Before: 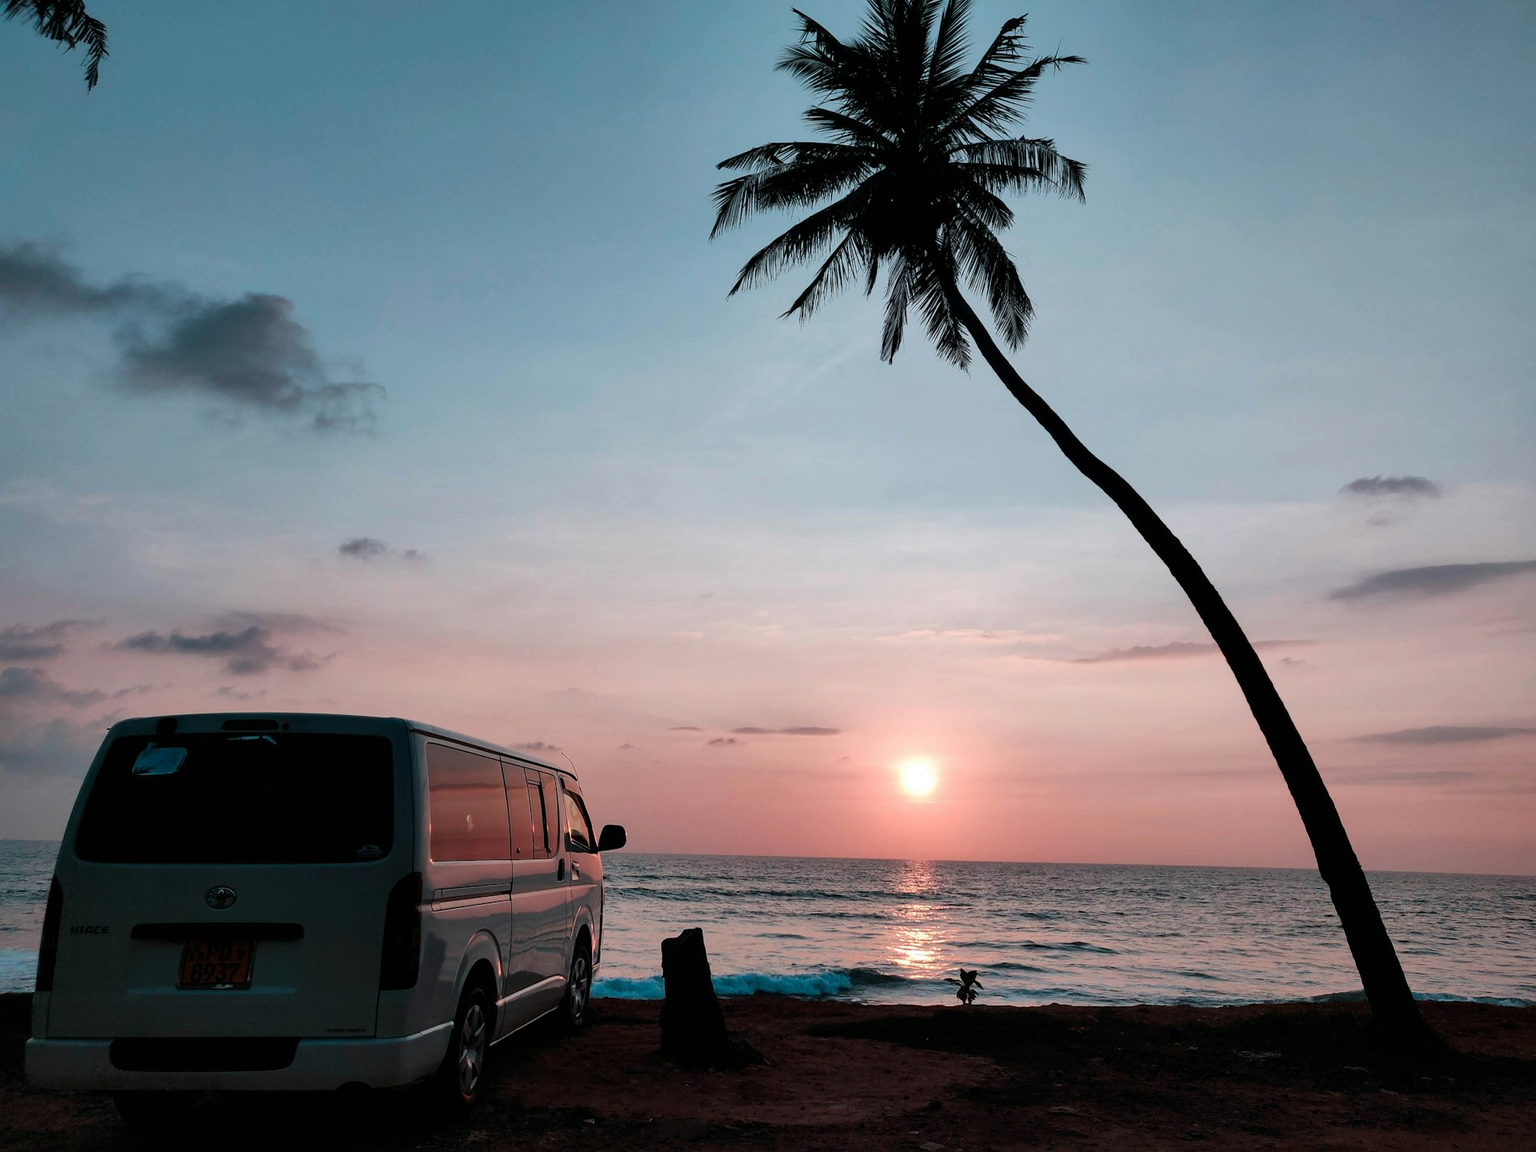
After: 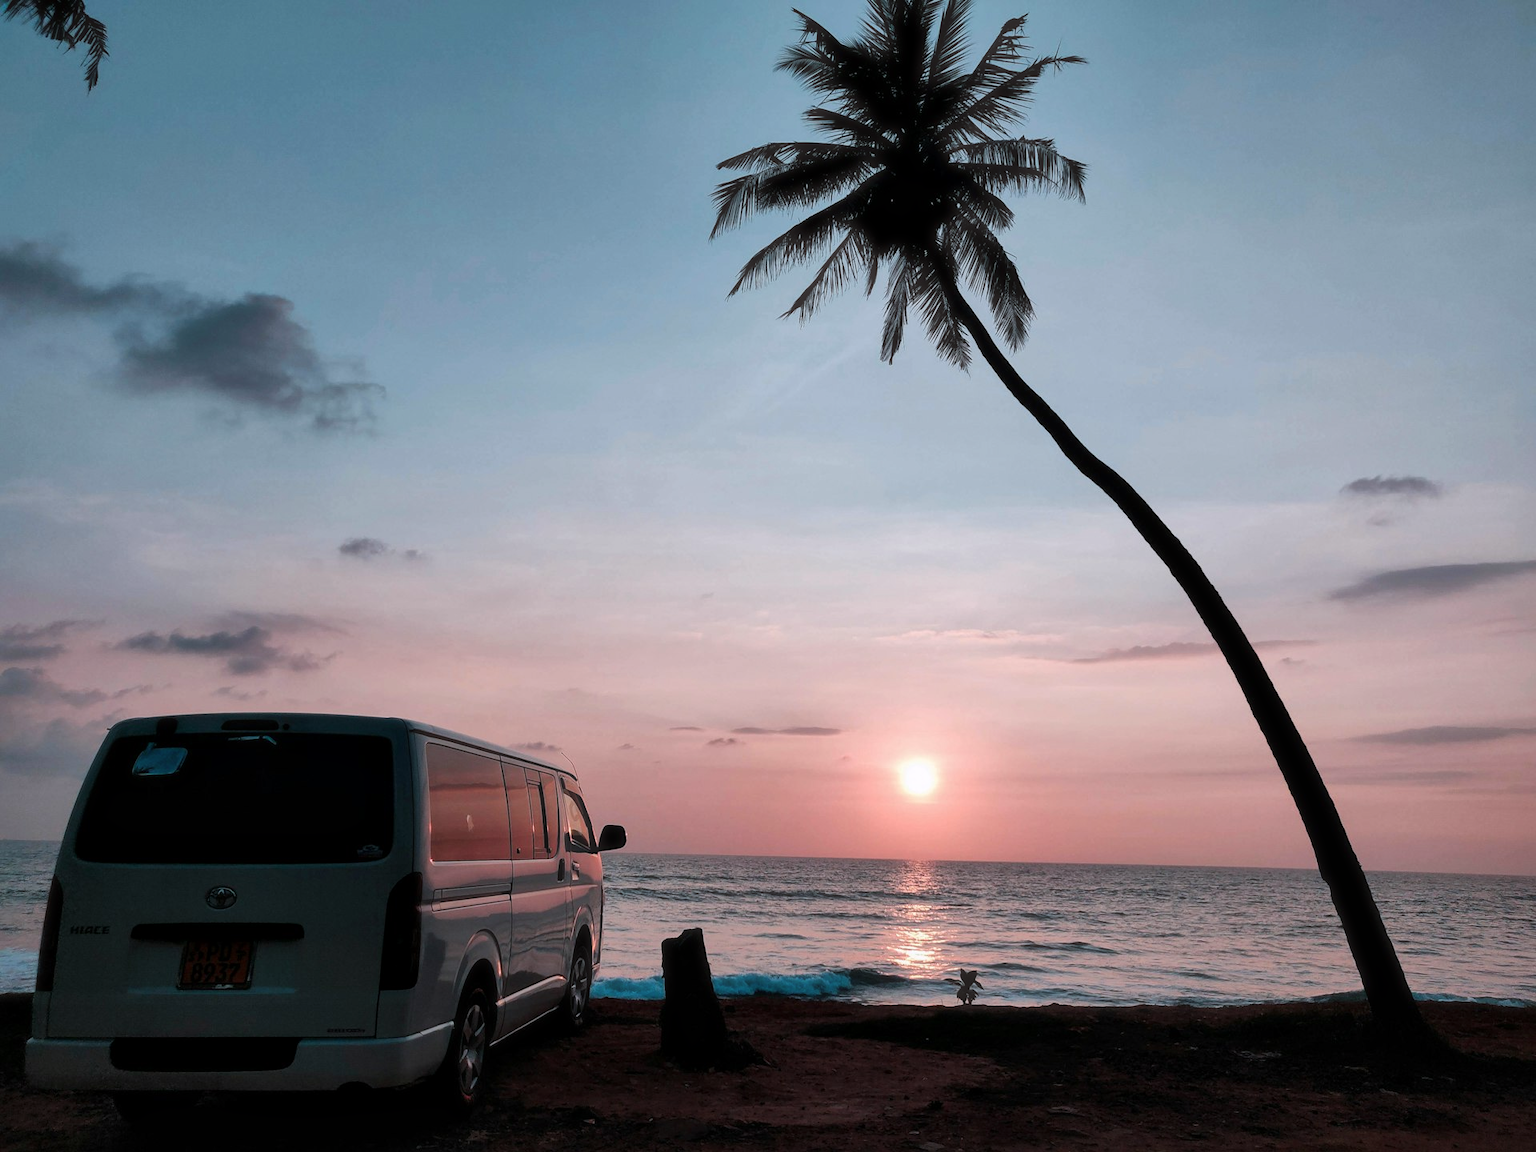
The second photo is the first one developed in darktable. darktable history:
haze removal: strength -0.09, distance 0.359, compatibility mode true, adaptive false
color calibration: illuminant custom, x 0.349, y 0.365, temperature 4956.34 K
local contrast: mode bilateral grid, contrast 11, coarseness 26, detail 115%, midtone range 0.2
